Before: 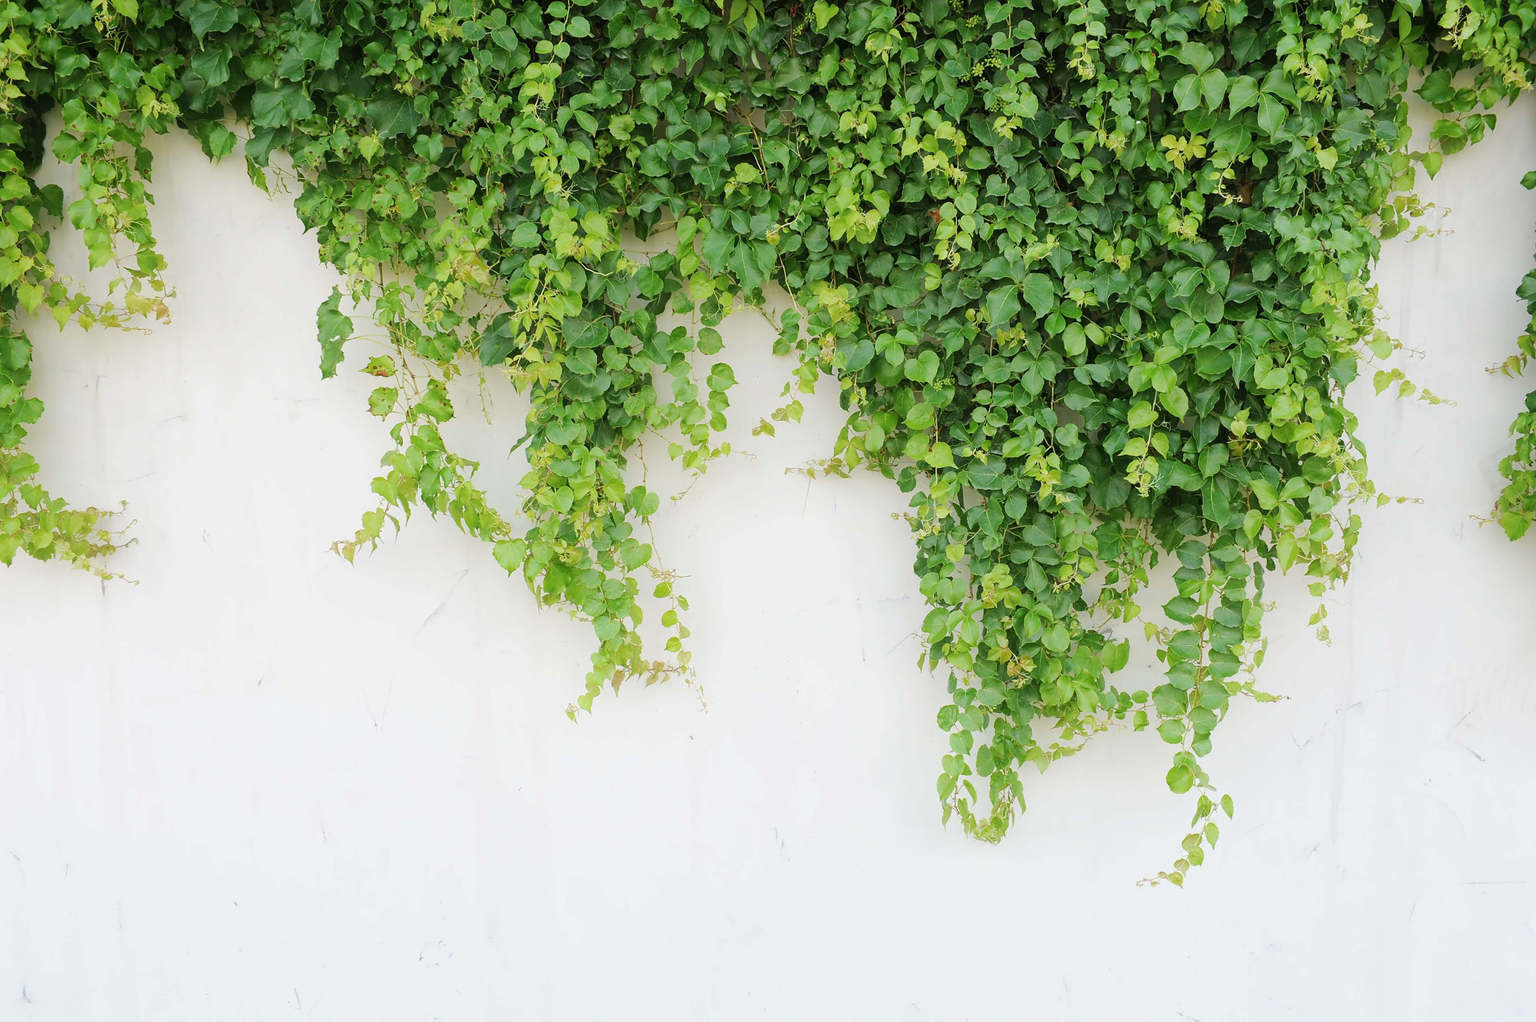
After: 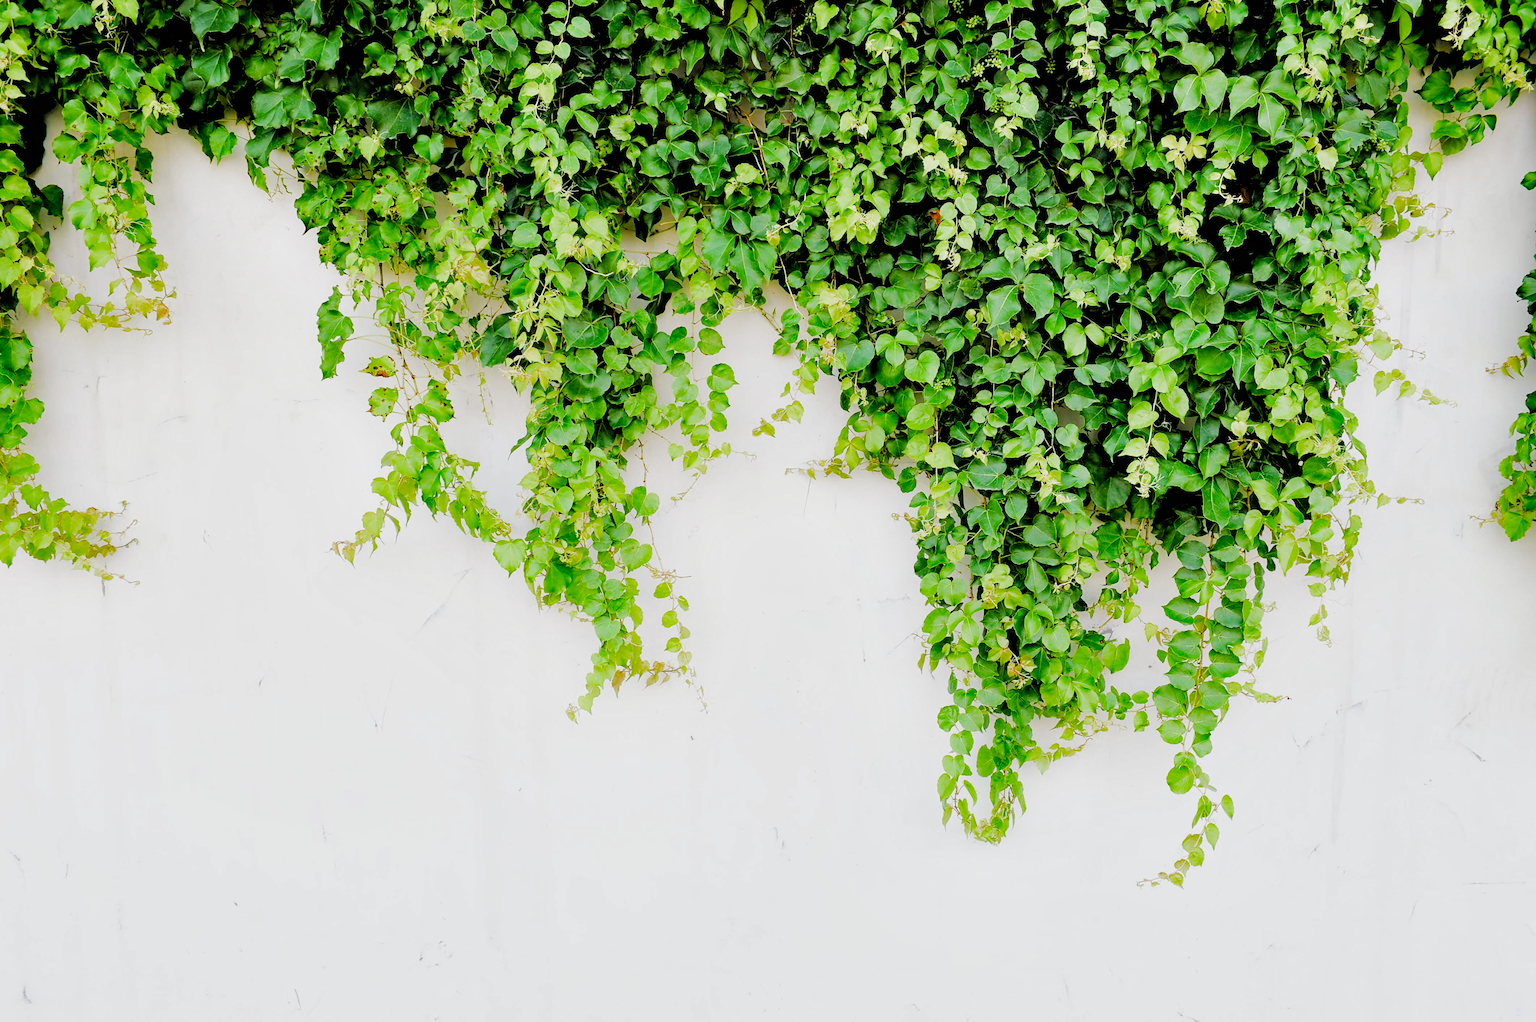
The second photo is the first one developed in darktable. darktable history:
contrast equalizer: octaves 7, y [[0.6 ×6], [0.55 ×6], [0 ×6], [0 ×6], [0 ×6]]
filmic rgb: black relative exposure -4.41 EV, white relative exposure 5.03 EV, threshold 5.97 EV, hardness 2.18, latitude 39.29%, contrast 1.155, highlights saturation mix 10.39%, shadows ↔ highlights balance 1.06%, preserve chrominance RGB euclidean norm (legacy), color science v4 (2020), enable highlight reconstruction true
tone equalizer: -8 EV -0.73 EV, -7 EV -0.704 EV, -6 EV -0.595 EV, -5 EV -0.367 EV, -3 EV 0.405 EV, -2 EV 0.6 EV, -1 EV 0.677 EV, +0 EV 0.779 EV, mask exposure compensation -0.486 EV
